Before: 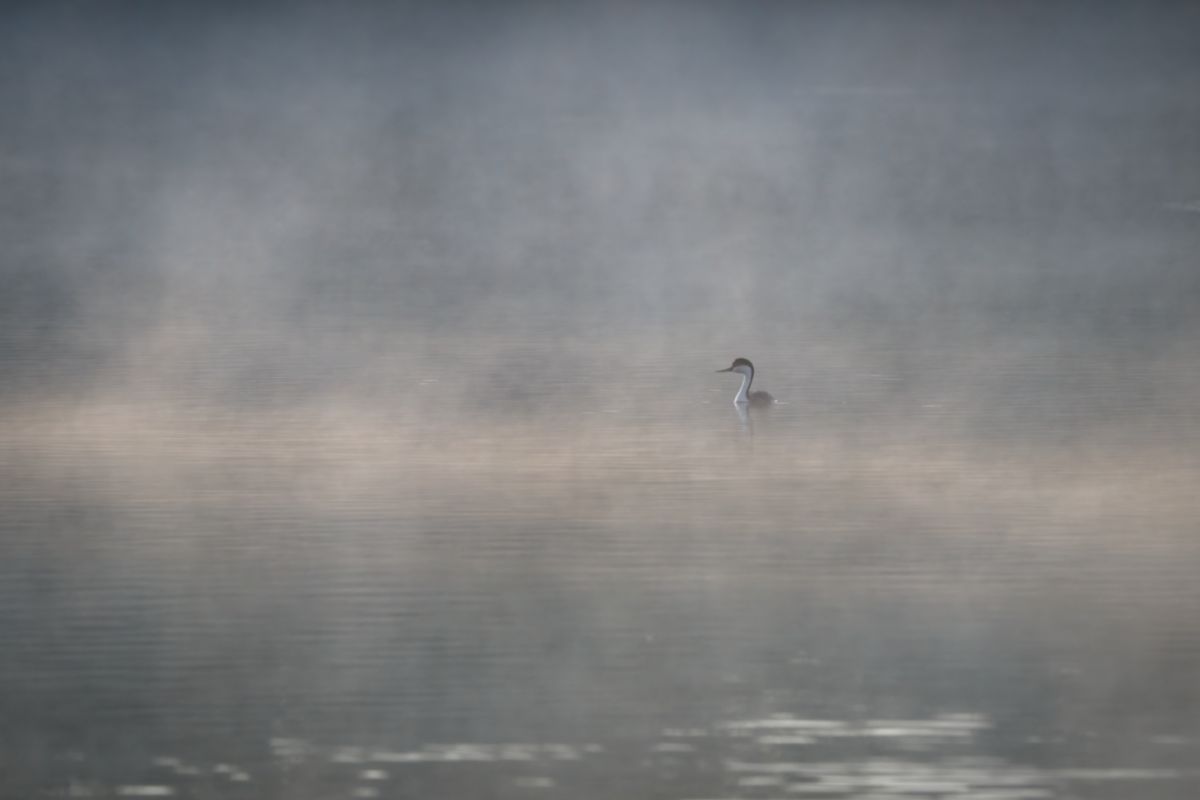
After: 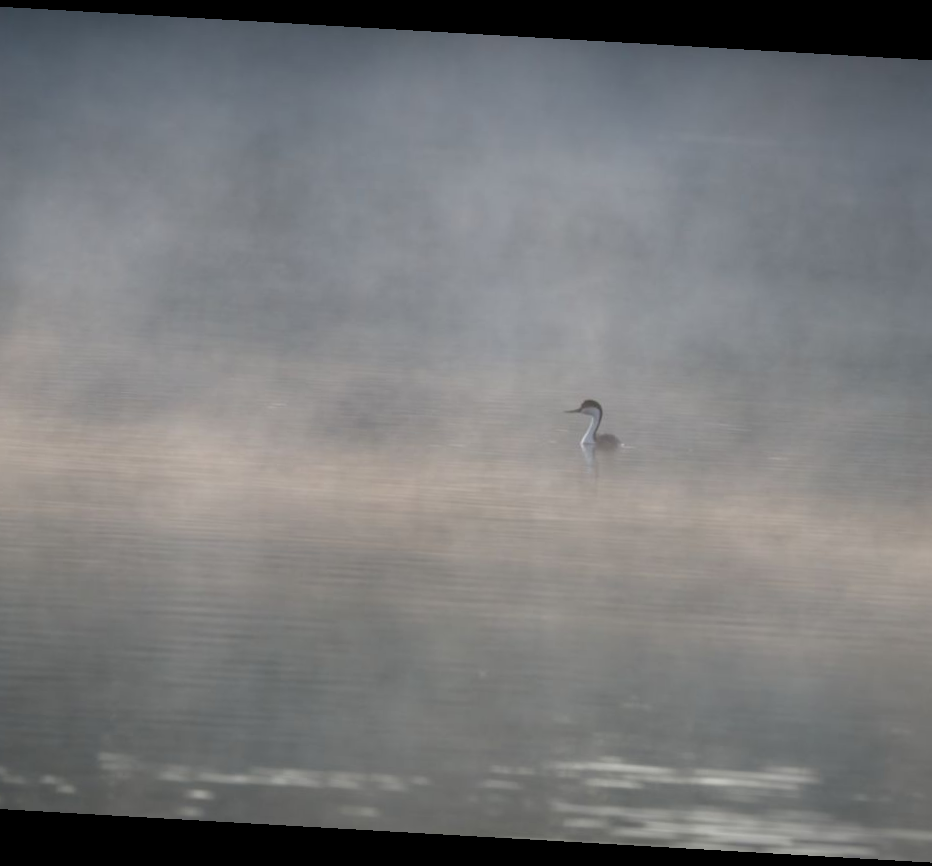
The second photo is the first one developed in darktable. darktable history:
crop and rotate: angle -3.29°, left 14.109%, top 0.021%, right 10.919%, bottom 0.046%
